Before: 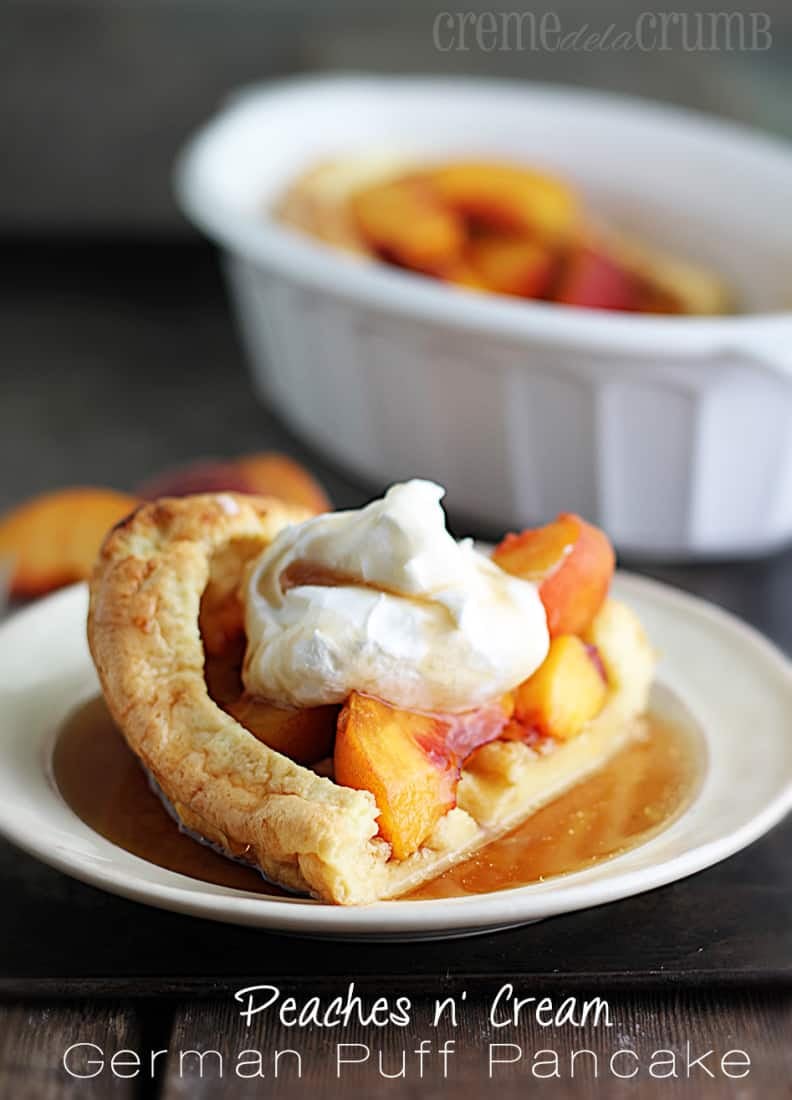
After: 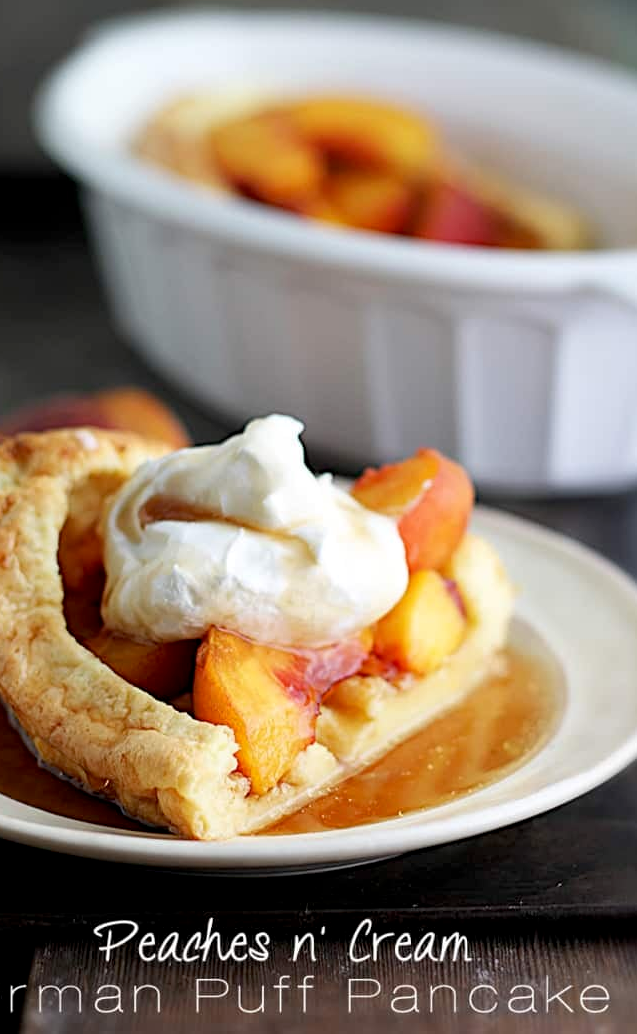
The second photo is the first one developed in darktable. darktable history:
crop and rotate: left 17.873%, top 5.962%, right 1.684%
exposure: black level correction 0.004, exposure 0.015 EV, compensate highlight preservation false
